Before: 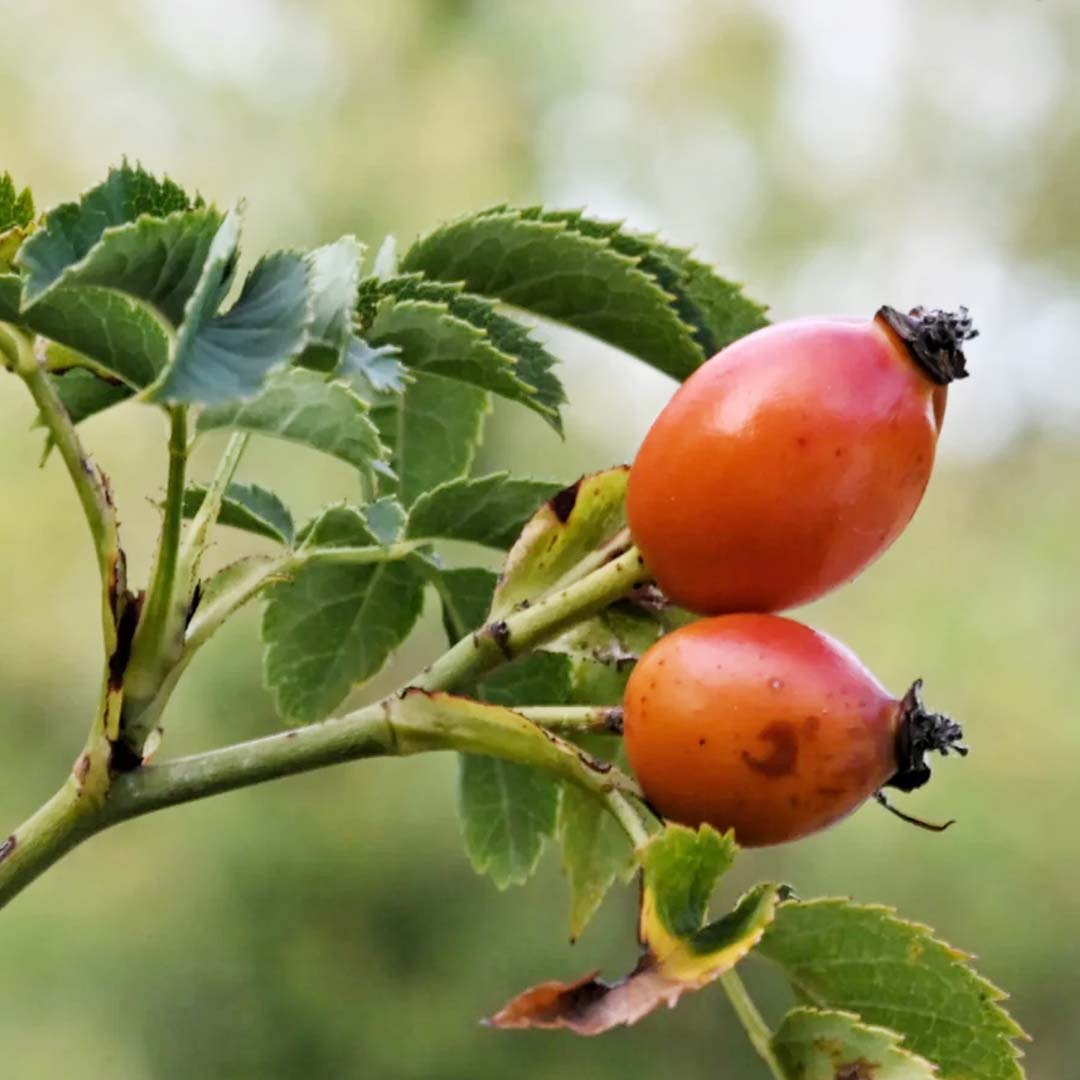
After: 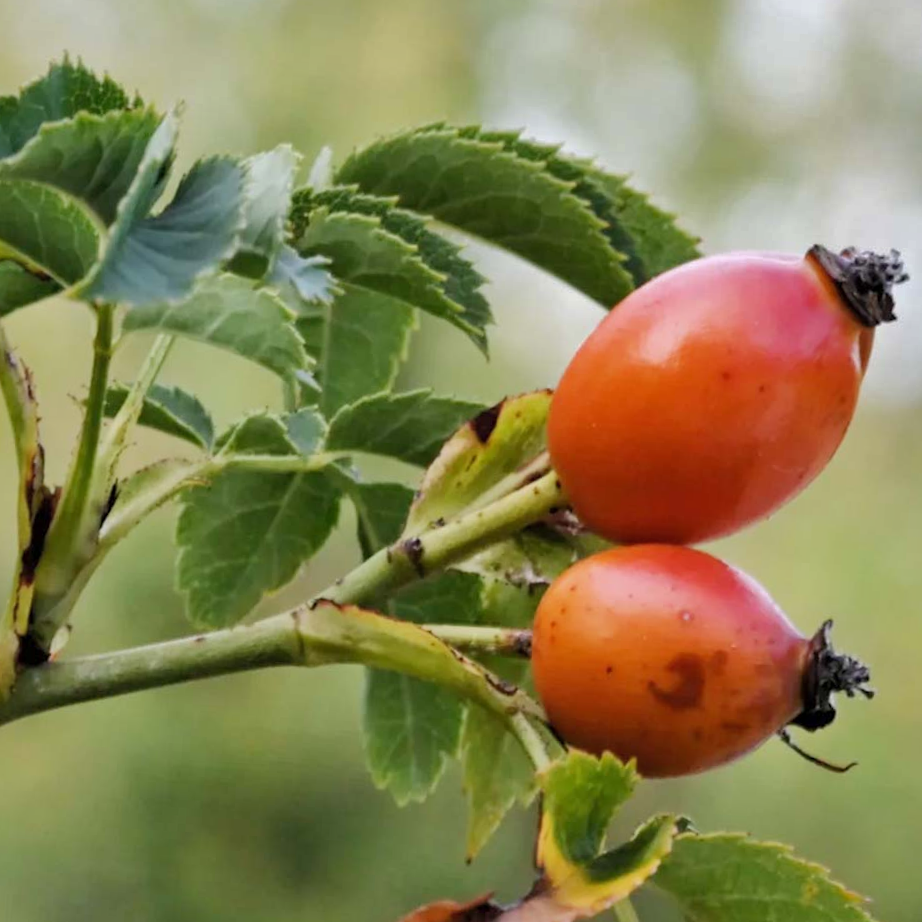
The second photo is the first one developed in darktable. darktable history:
crop and rotate: angle -3.27°, left 5.211%, top 5.211%, right 4.607%, bottom 4.607%
shadows and highlights: shadows 40, highlights -60
